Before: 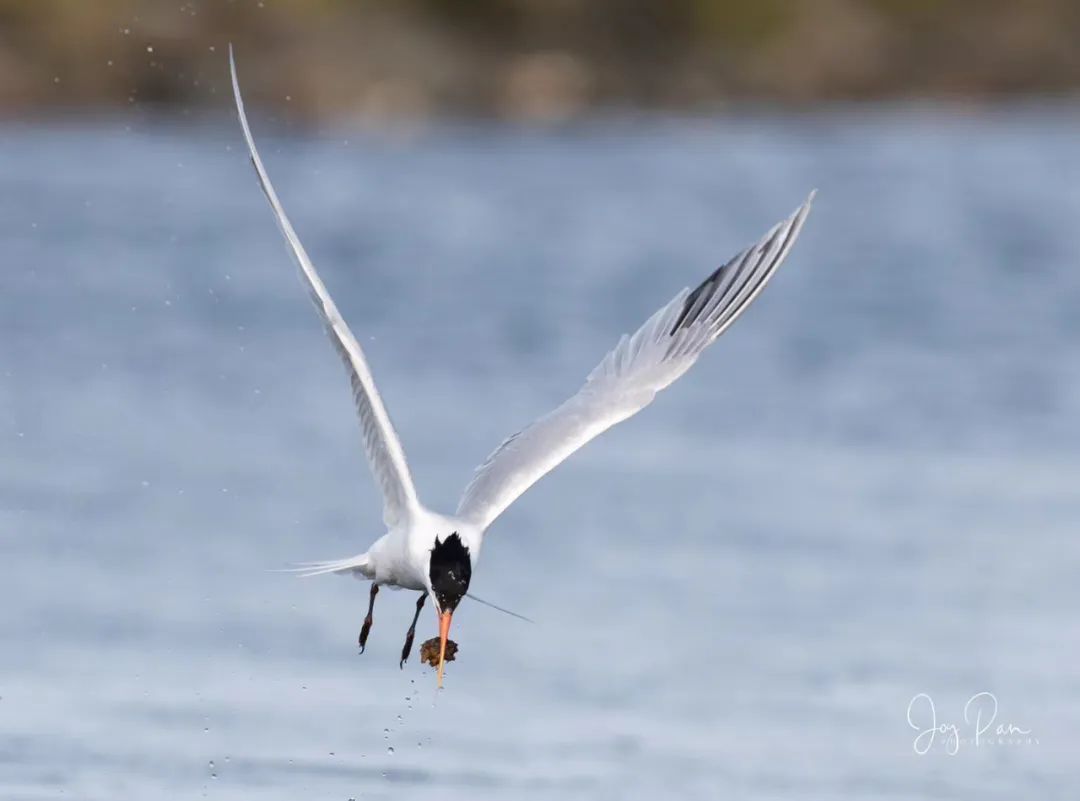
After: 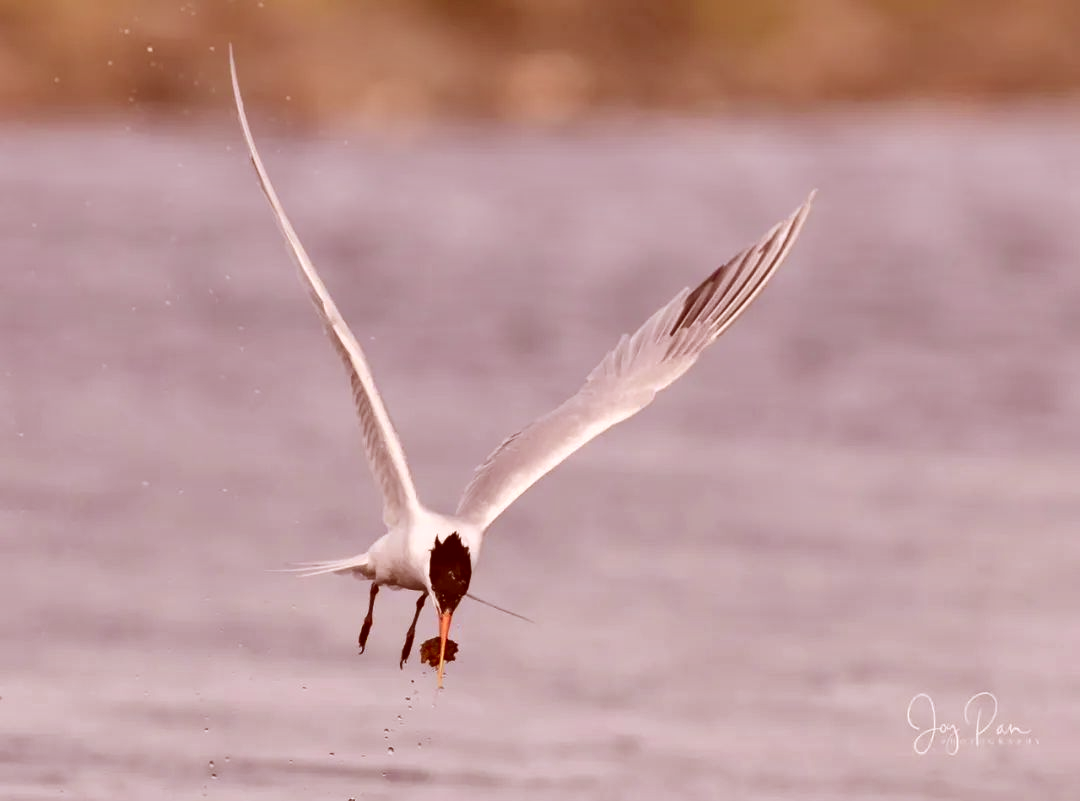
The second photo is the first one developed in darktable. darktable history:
contrast brightness saturation: brightness 0.28
shadows and highlights: radius 118.69, shadows 42.21, highlights -61.56, soften with gaussian
white balance: red 0.988, blue 1.017
color correction: highlights a* 9.03, highlights b* 8.71, shadows a* 40, shadows b* 40, saturation 0.8
